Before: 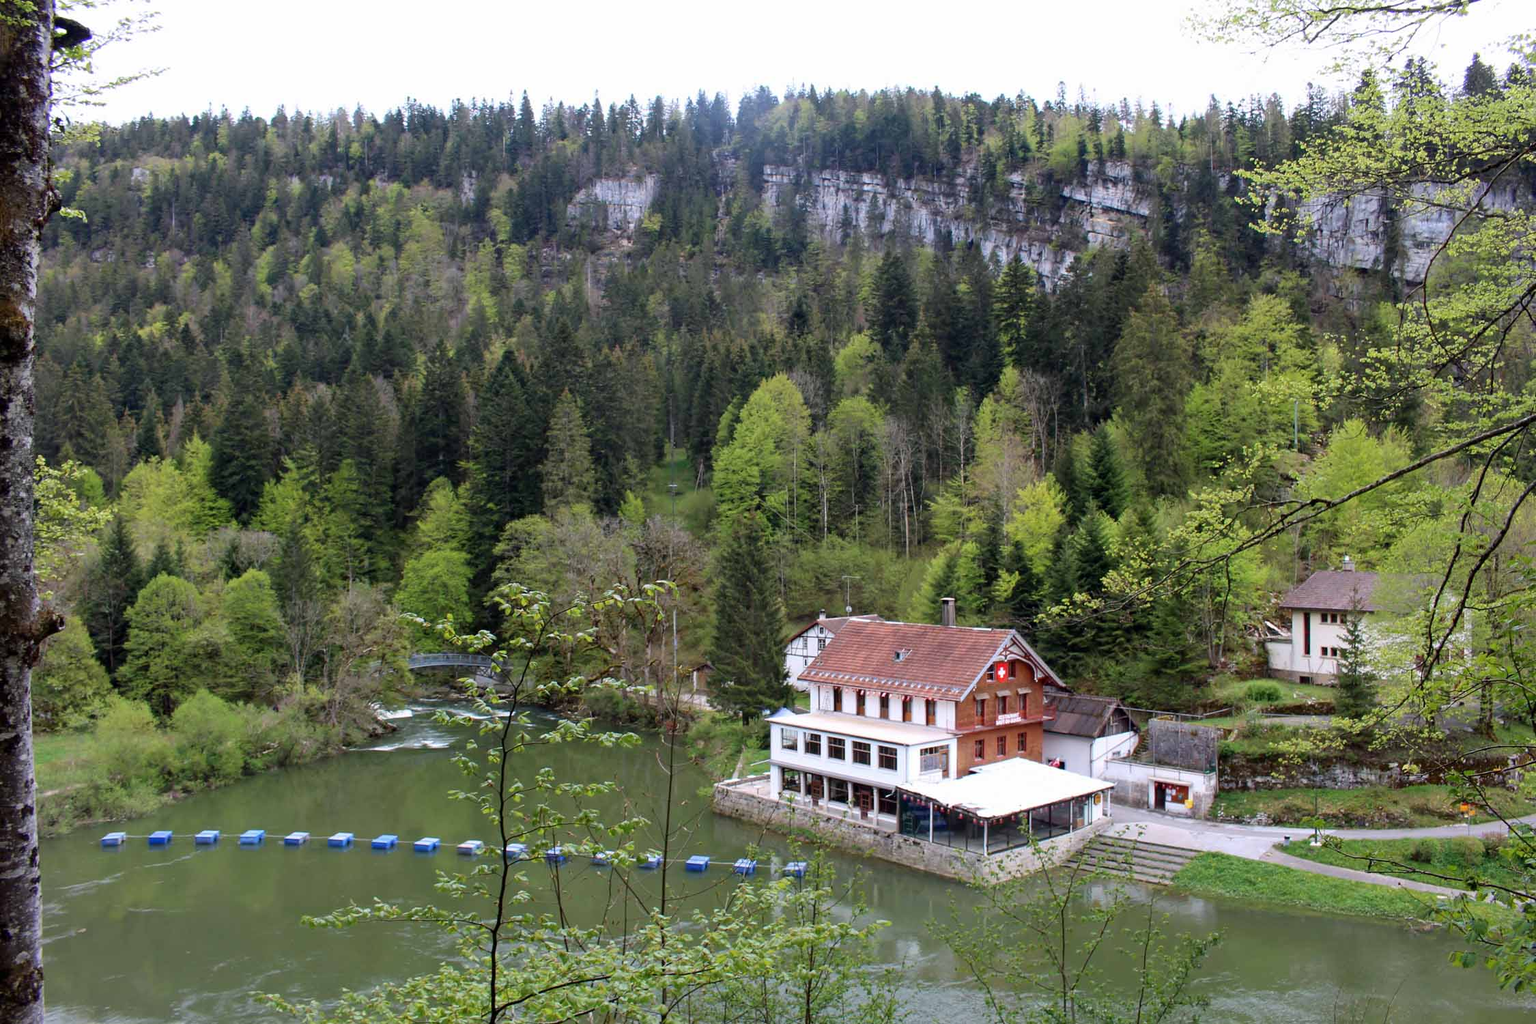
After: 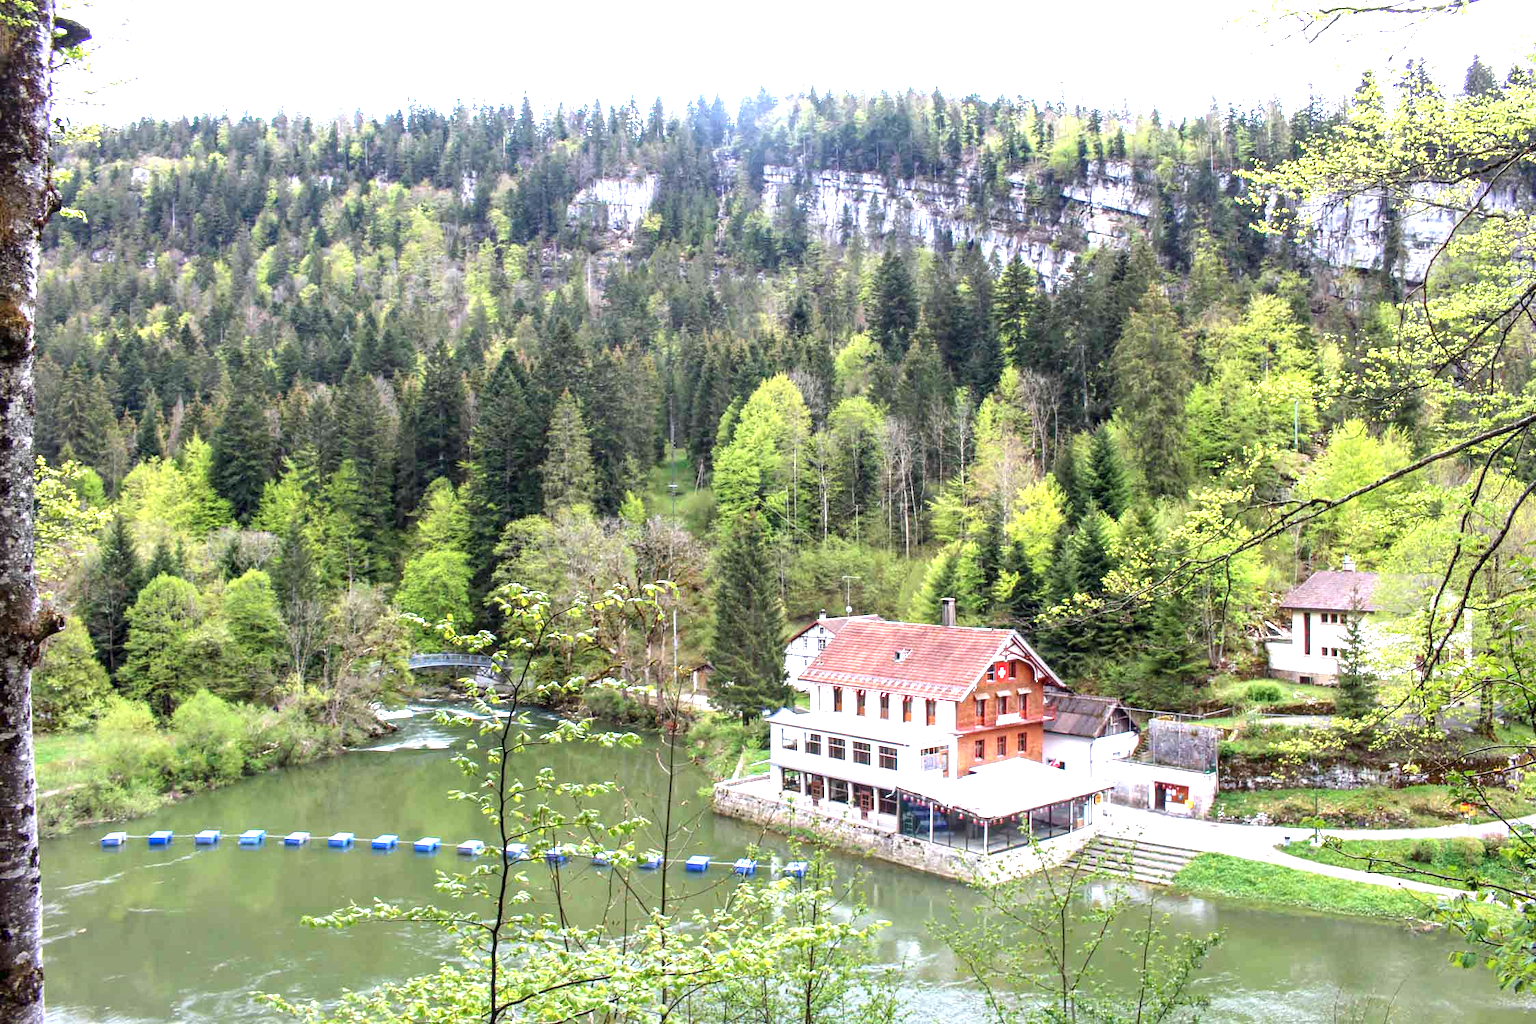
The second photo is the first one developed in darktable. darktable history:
local contrast: on, module defaults
exposure: black level correction 0, exposure 1.401 EV, compensate highlight preservation false
